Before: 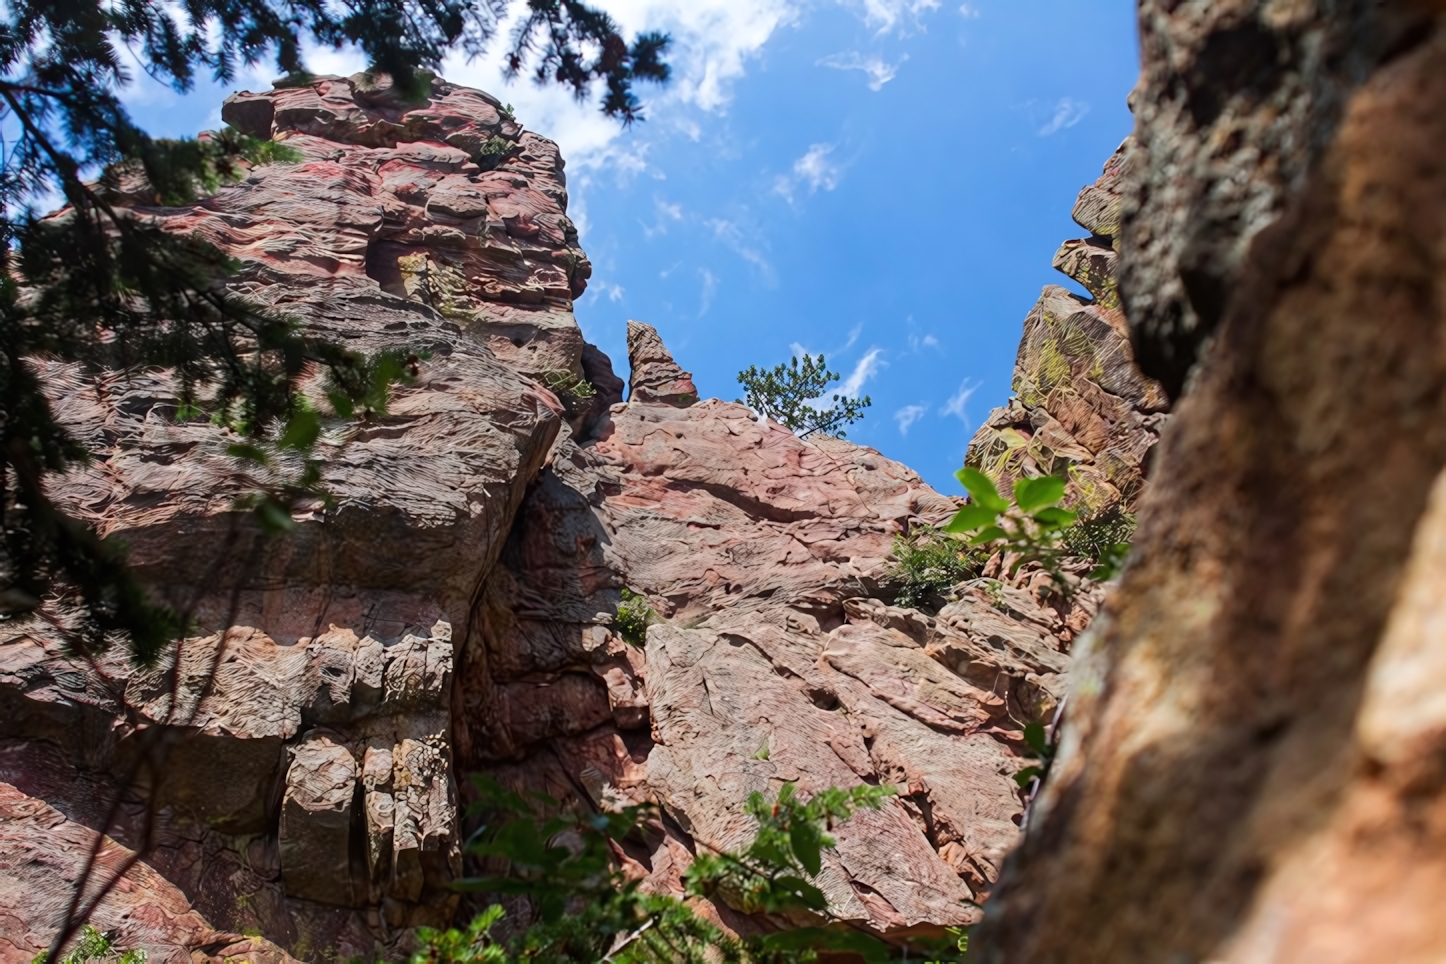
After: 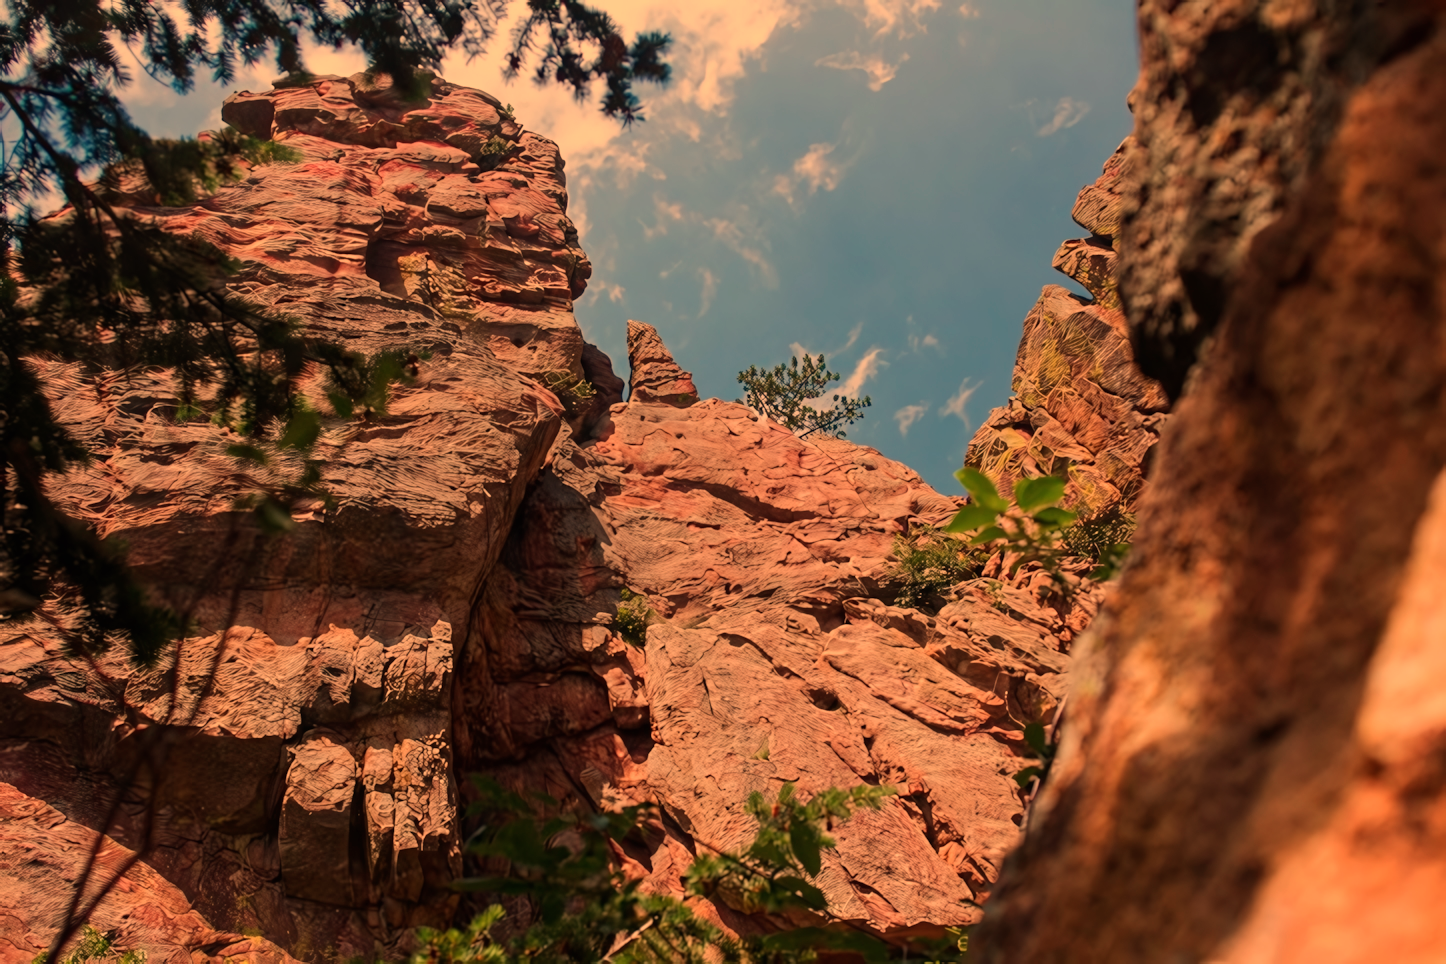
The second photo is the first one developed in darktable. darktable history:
white balance: red 1.467, blue 0.684
exposure: black level correction 0, exposure -0.721 EV, compensate highlight preservation false
